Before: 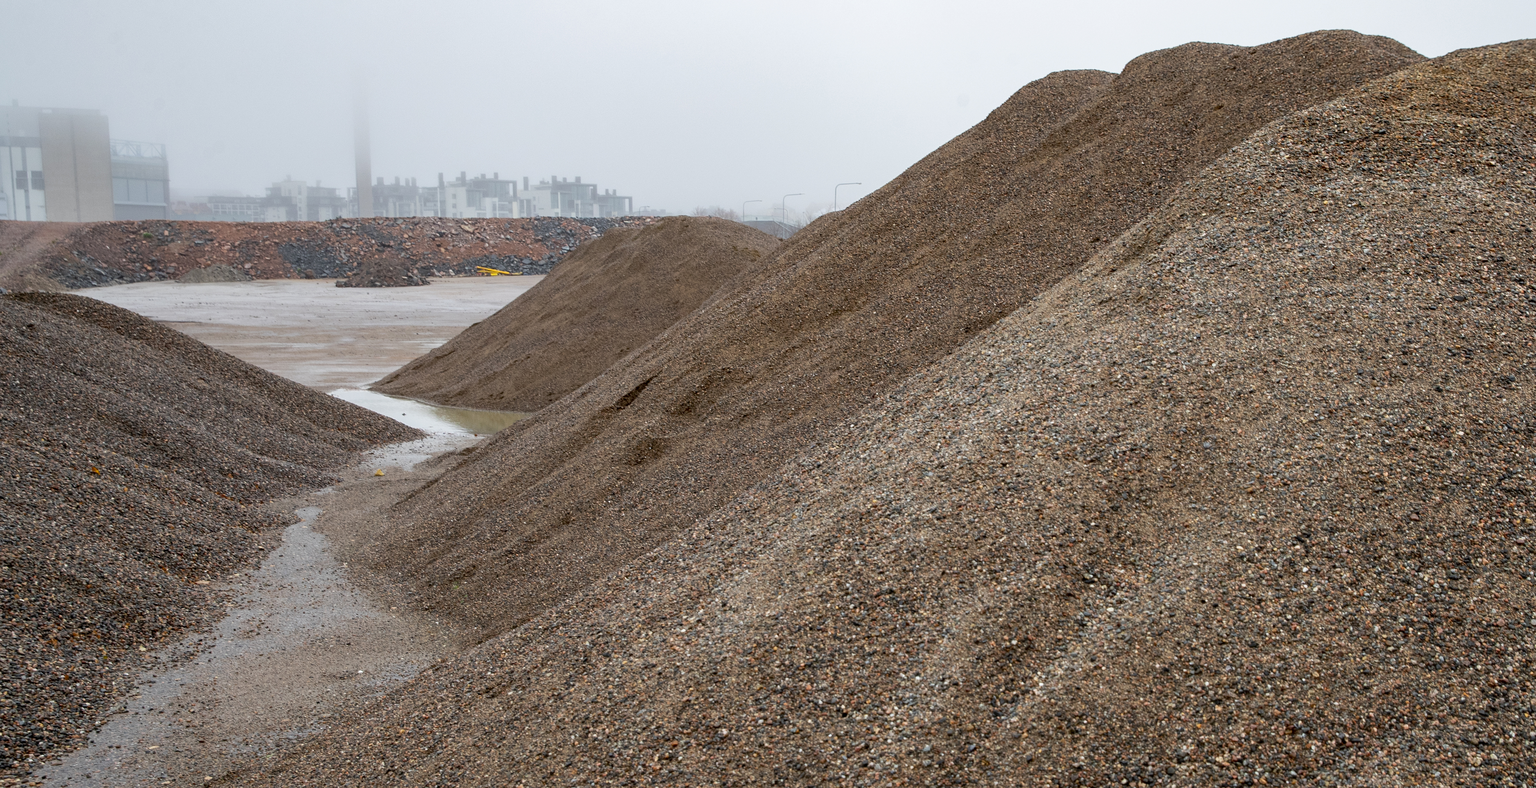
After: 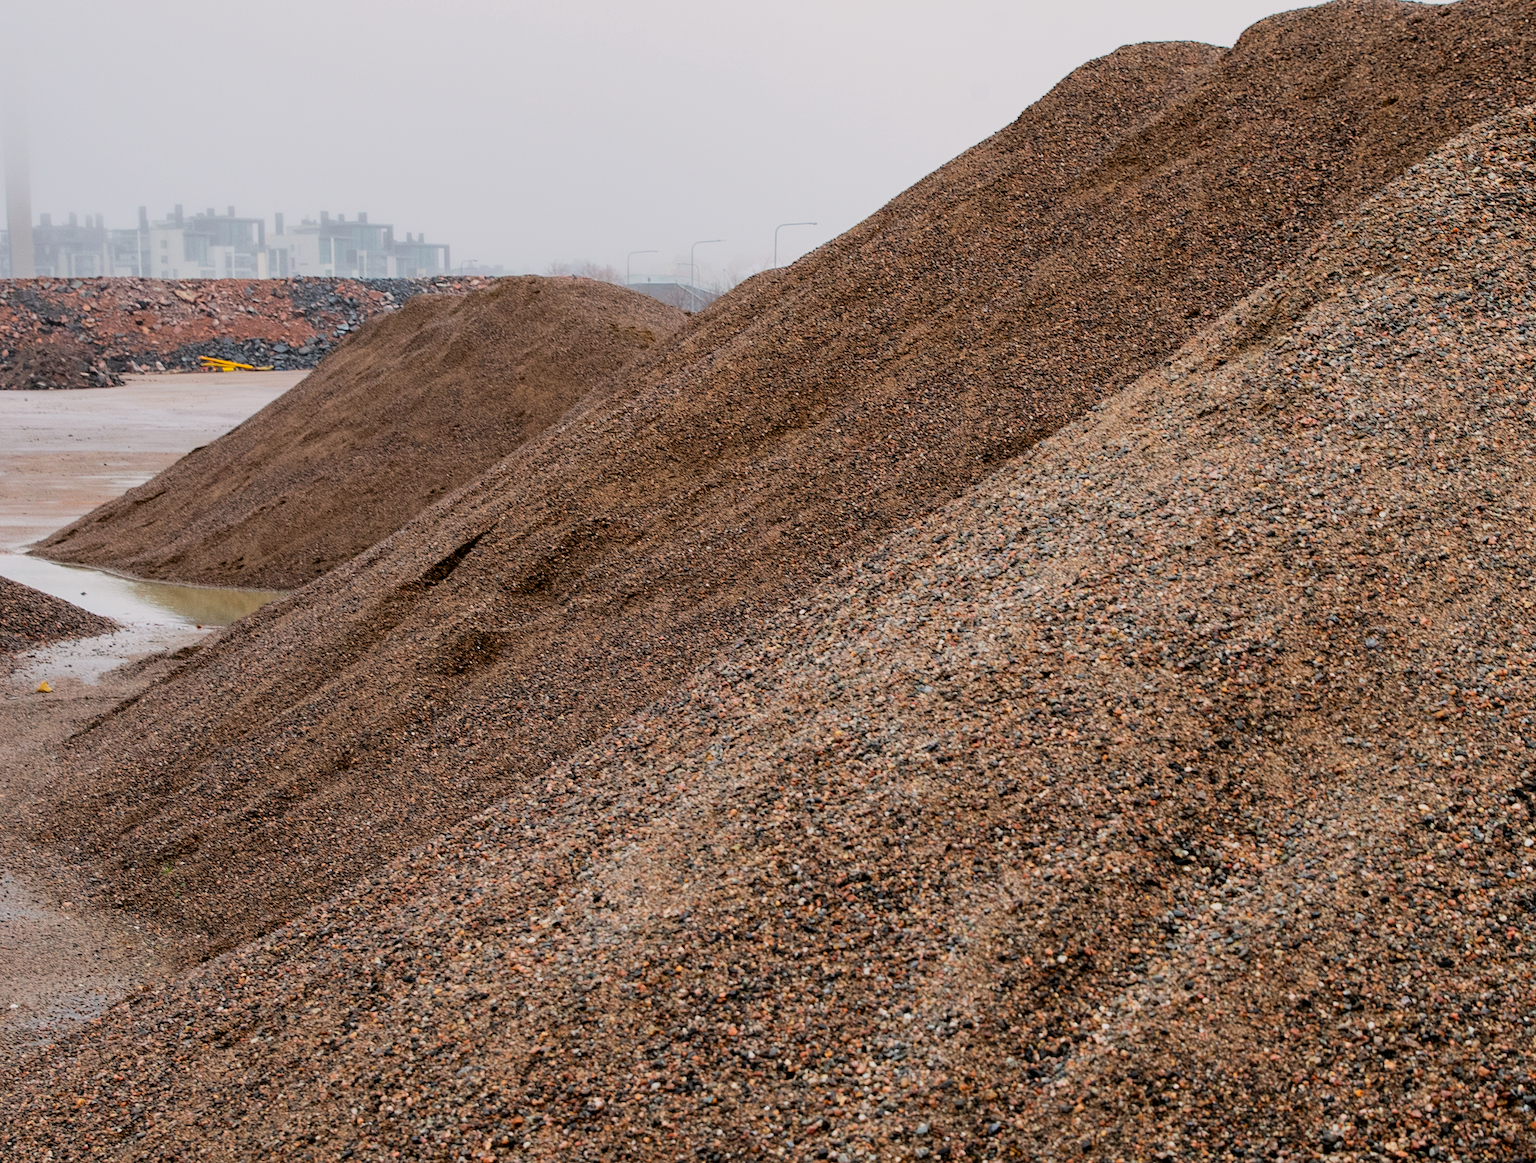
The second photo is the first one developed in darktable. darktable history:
filmic rgb: black relative exposure -7.65 EV, white relative exposure 4.56 EV, hardness 3.61, contrast 1.25
crop and rotate: left 22.918%, top 5.629%, right 14.711%, bottom 2.247%
color correction: highlights a* 3.22, highlights b* 1.93, saturation 1.19
